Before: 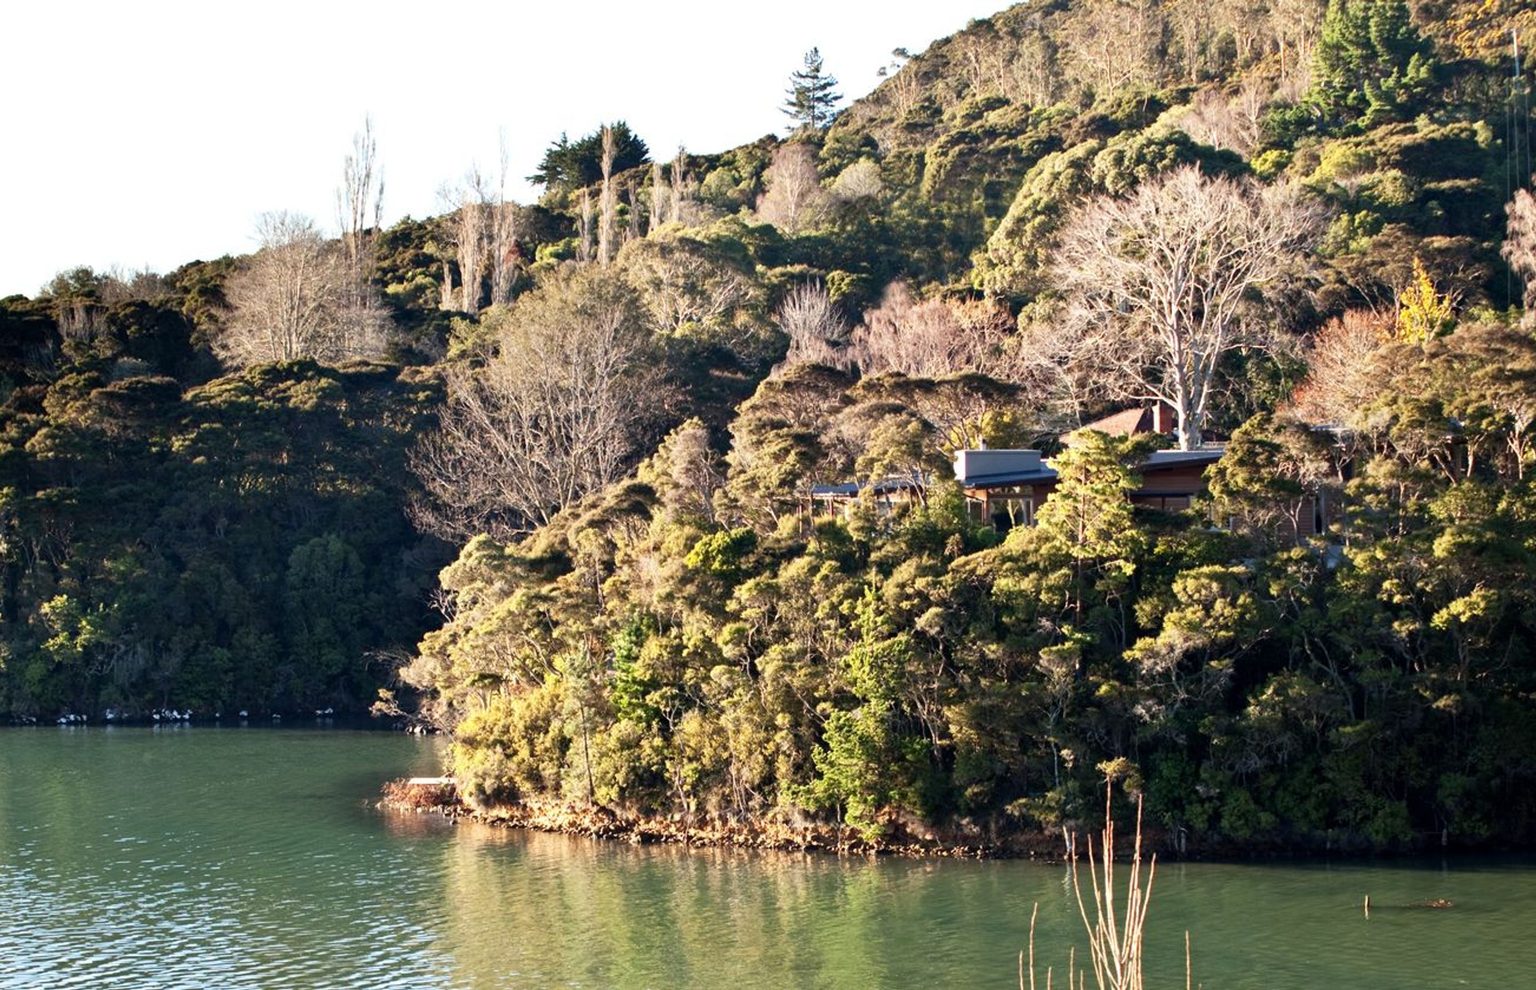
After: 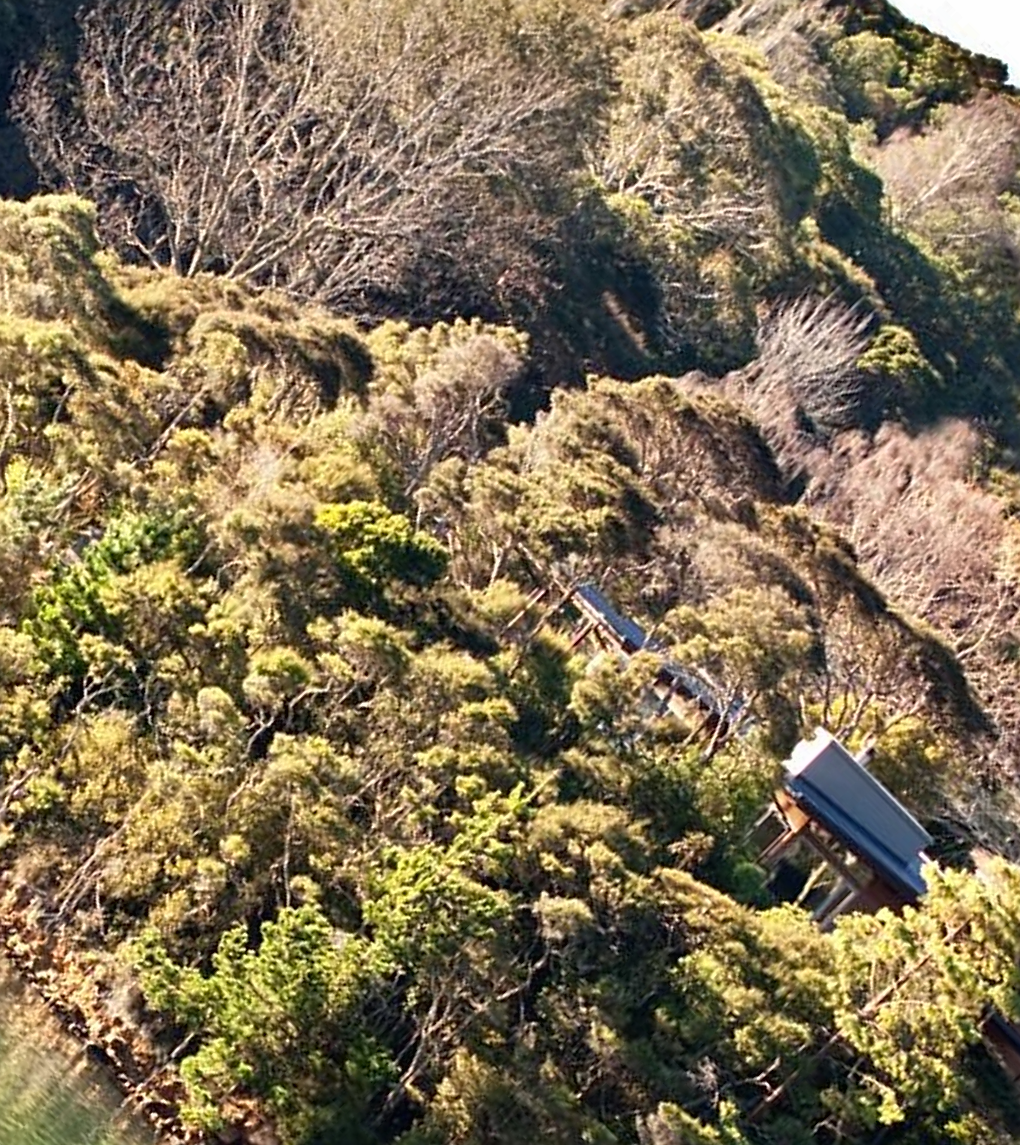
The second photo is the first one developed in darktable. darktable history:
crop and rotate: angle -45.62°, top 16.742%, right 0.979%, bottom 11.662%
tone equalizer: on, module defaults
sharpen: on, module defaults
local contrast: mode bilateral grid, contrast 100, coarseness 100, detail 89%, midtone range 0.2
shadows and highlights: shadows 18.67, highlights -83.41, soften with gaussian
